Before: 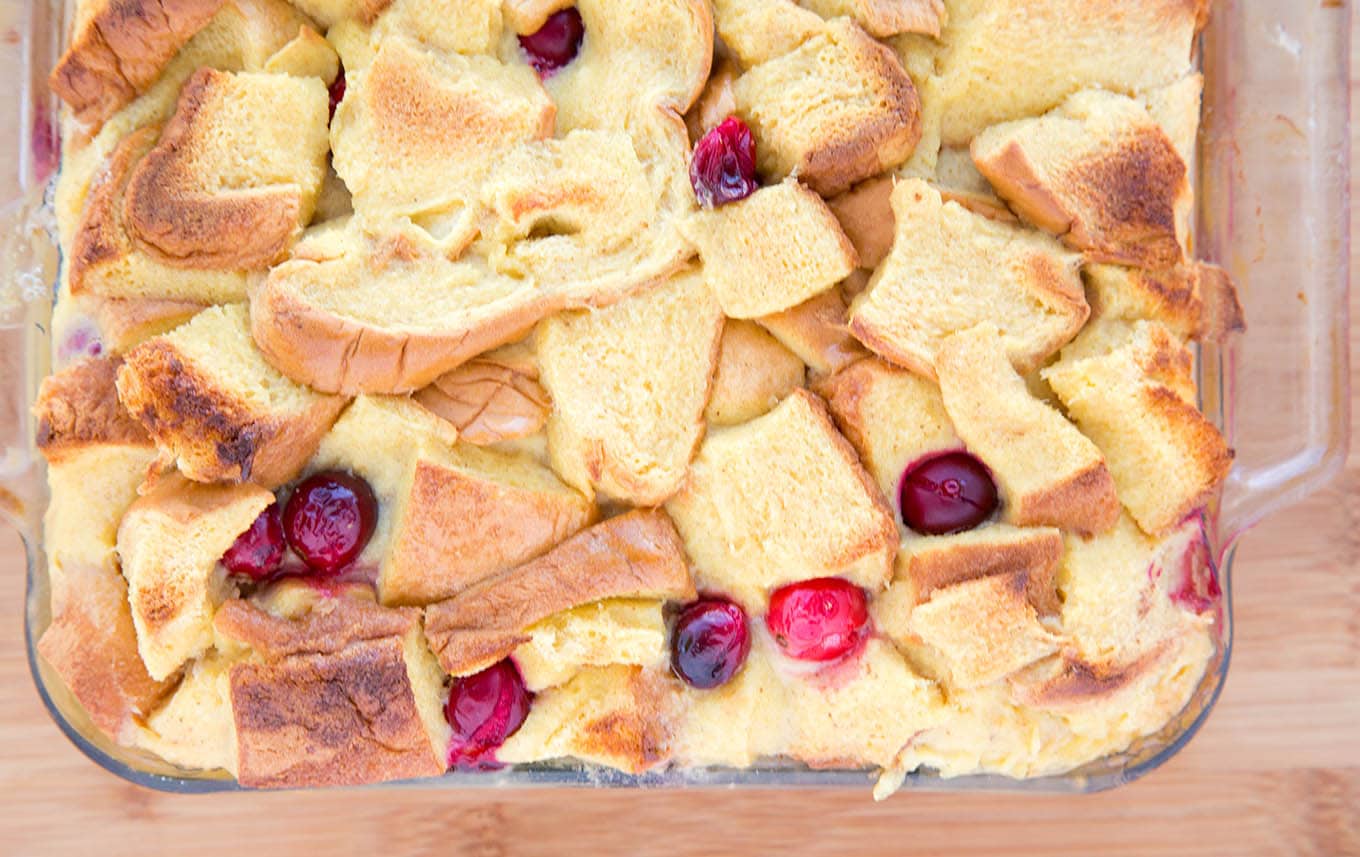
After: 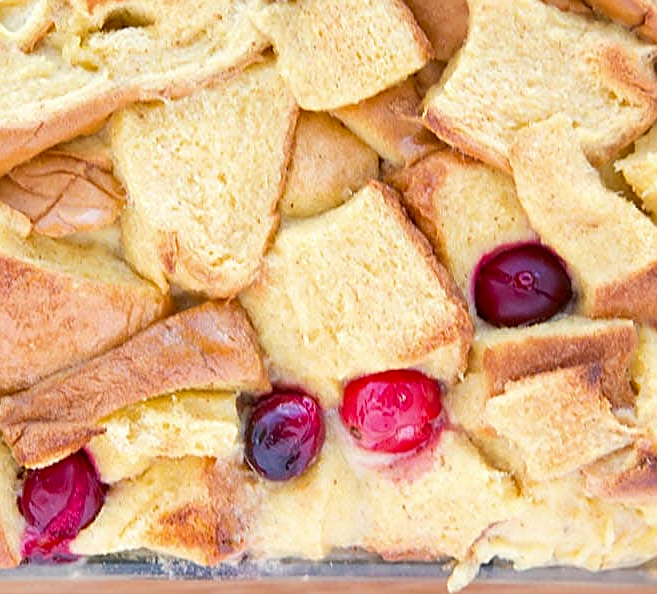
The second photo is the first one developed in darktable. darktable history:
sharpen: on, module defaults
shadows and highlights: radius 125.47, shadows 30.46, highlights -31.17, low approximation 0.01, soften with gaussian
crop: left 31.339%, top 24.288%, right 20.32%, bottom 6.303%
